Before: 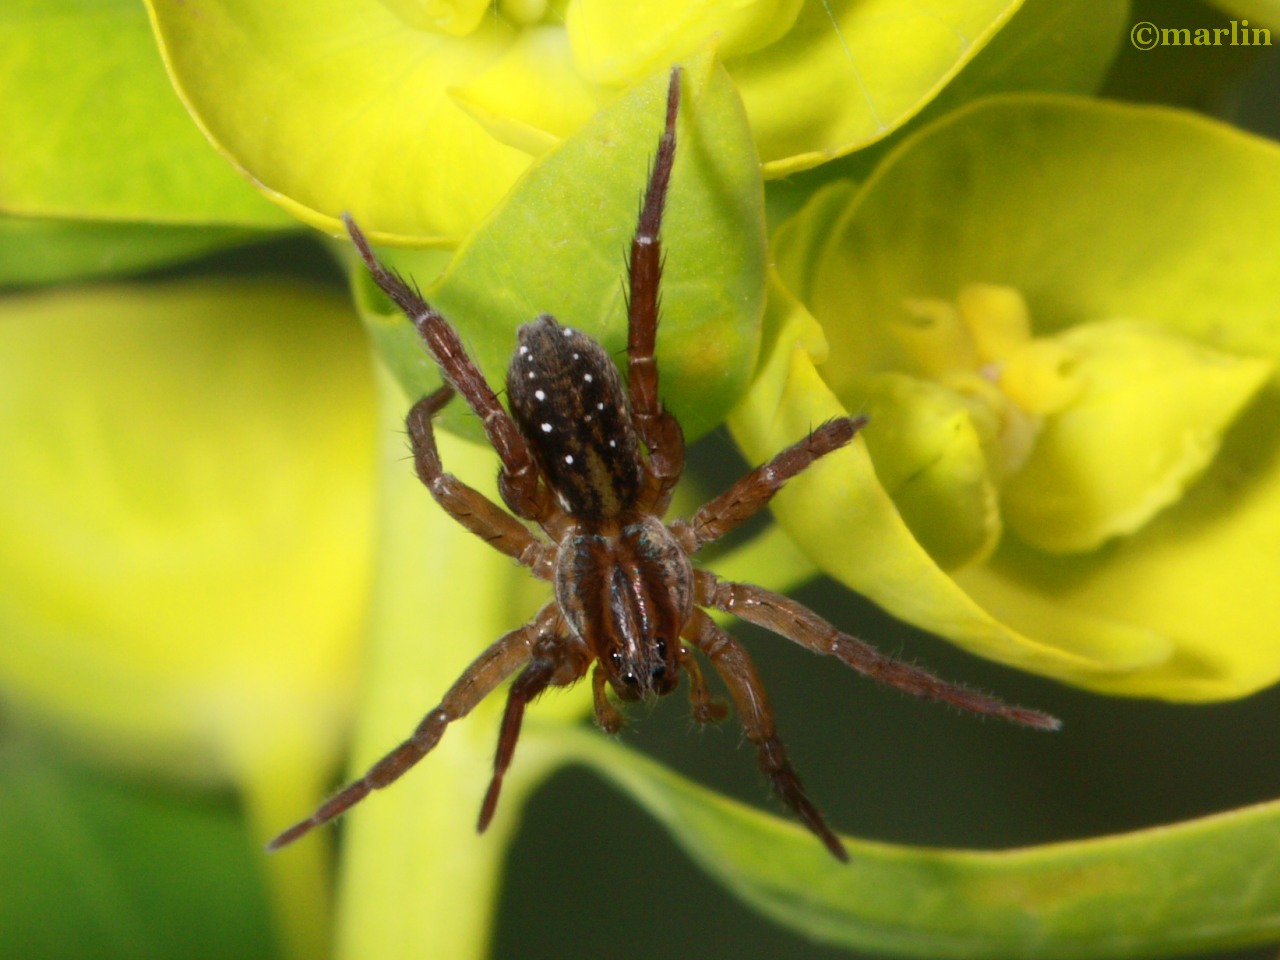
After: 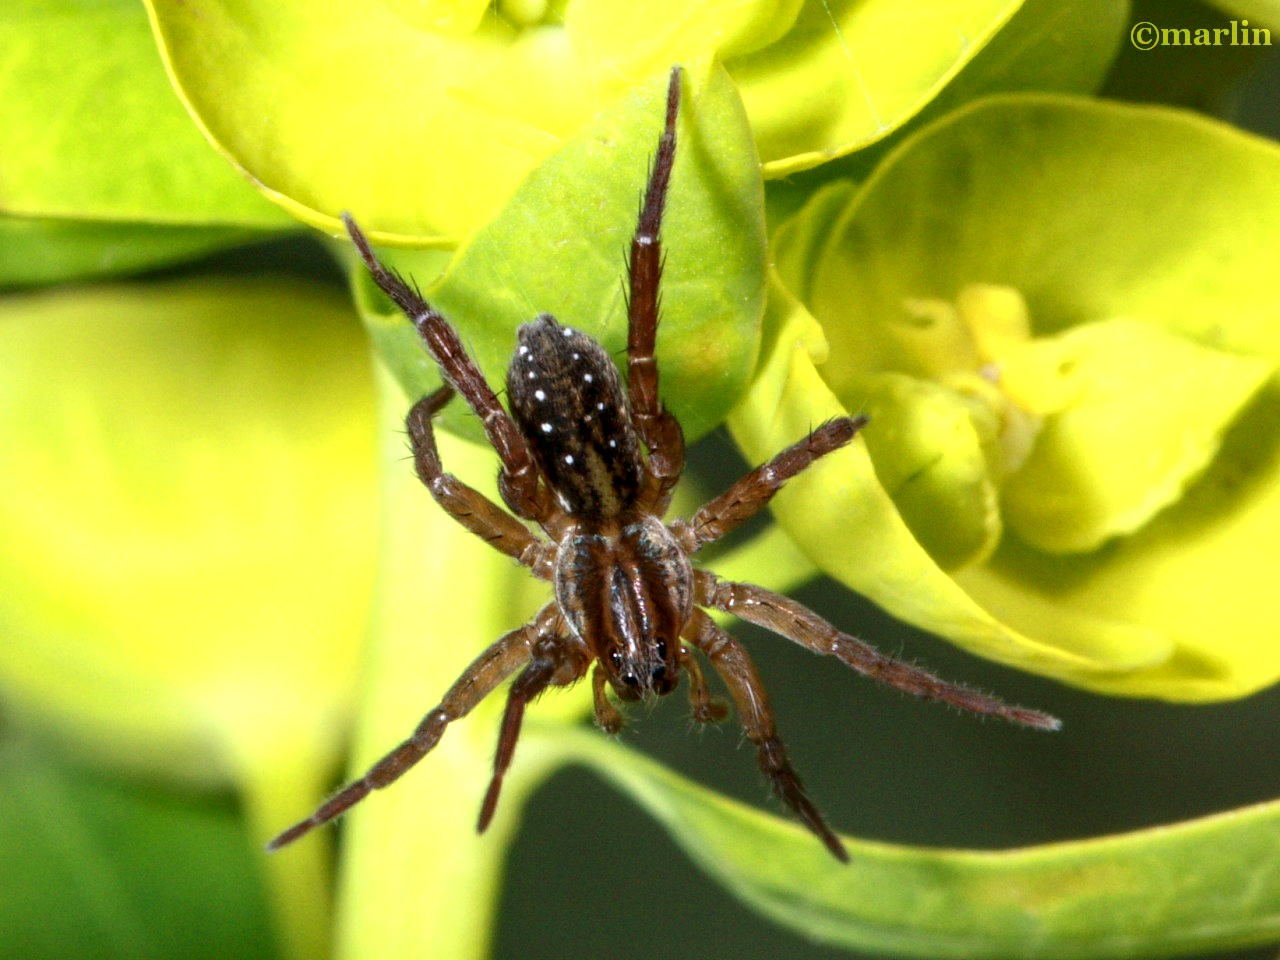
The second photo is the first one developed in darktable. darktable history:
exposure: black level correction 0, exposure 0.5 EV, compensate highlight preservation false
local contrast: detail 150%
white balance: red 0.954, blue 1.079
